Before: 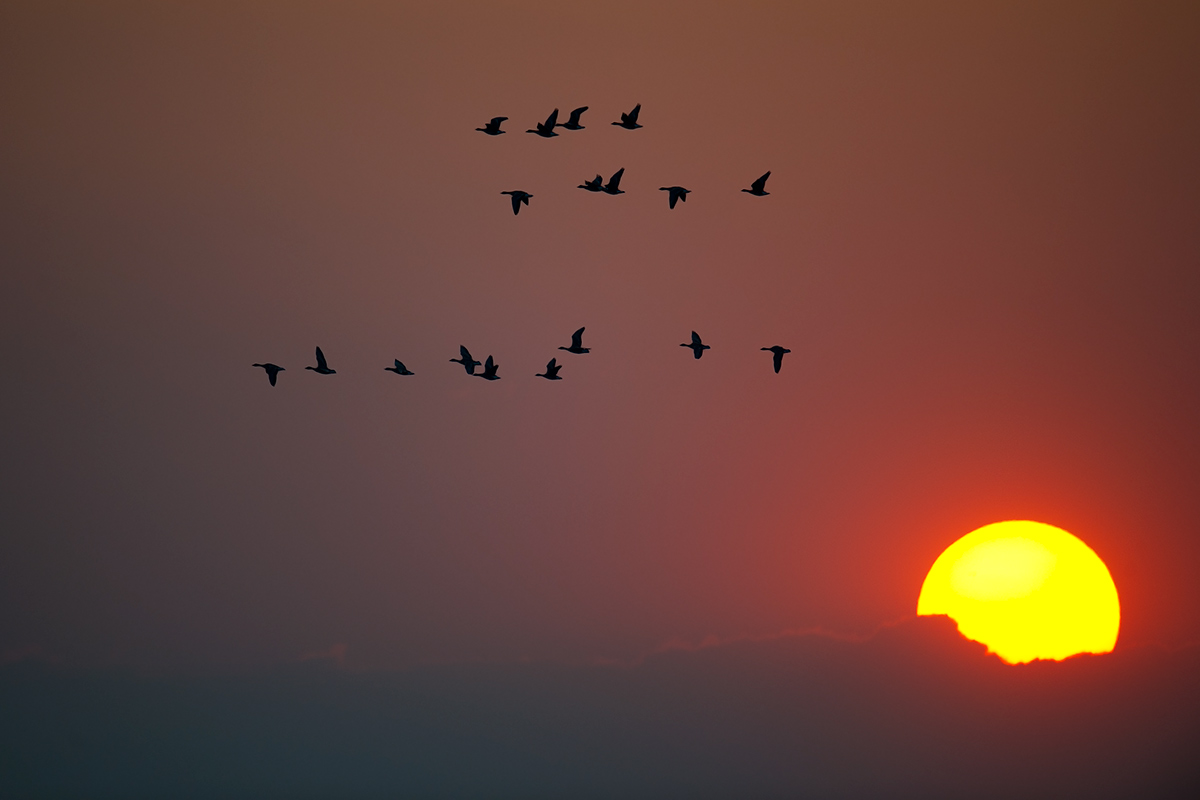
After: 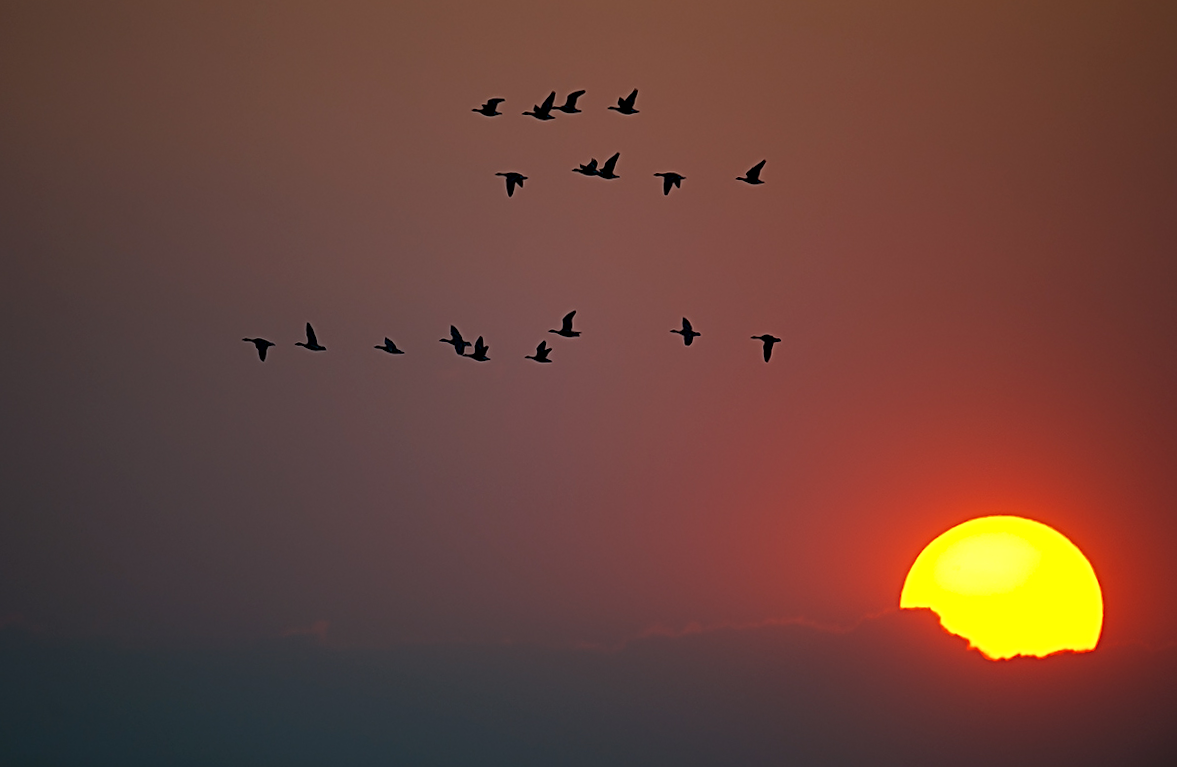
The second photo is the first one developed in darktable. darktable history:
rotate and perspective: rotation 1.57°, crop left 0.018, crop right 0.982, crop top 0.039, crop bottom 0.961
sharpen: radius 3.119
